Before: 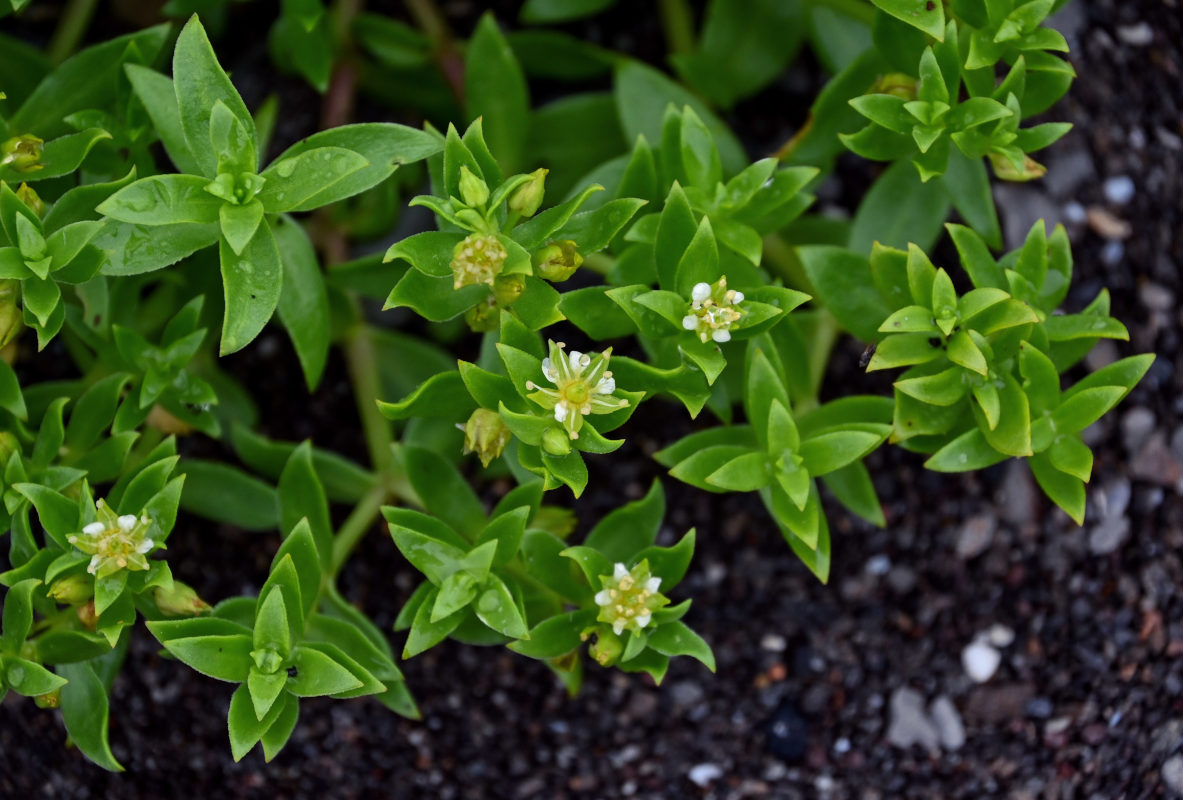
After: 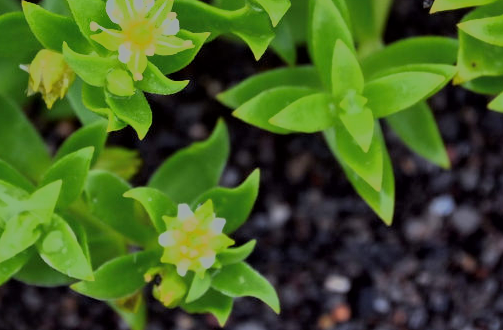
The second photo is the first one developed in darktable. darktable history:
local contrast: mode bilateral grid, contrast 20, coarseness 50, detail 121%, midtone range 0.2
exposure: black level correction 0, exposure 0.696 EV, compensate exposure bias true, compensate highlight preservation false
crop: left 36.919%, top 44.9%, right 20.49%, bottom 13.76%
filmic rgb: black relative exposure -13.12 EV, white relative exposure 4.03 EV, target white luminance 85.074%, hardness 6.28, latitude 42.08%, contrast 0.855, shadows ↔ highlights balance 9.36%, color science v6 (2022)
